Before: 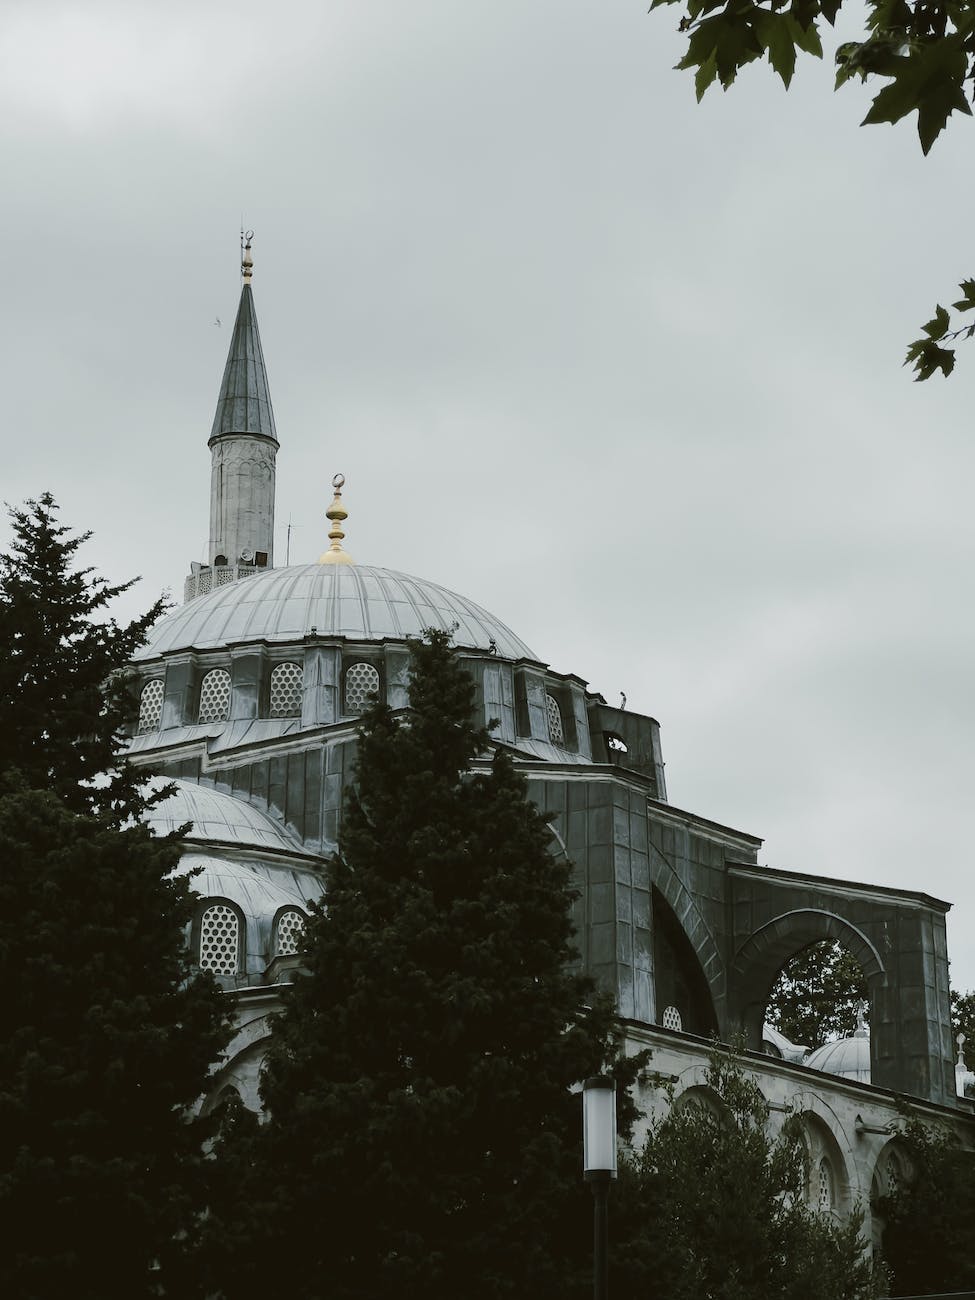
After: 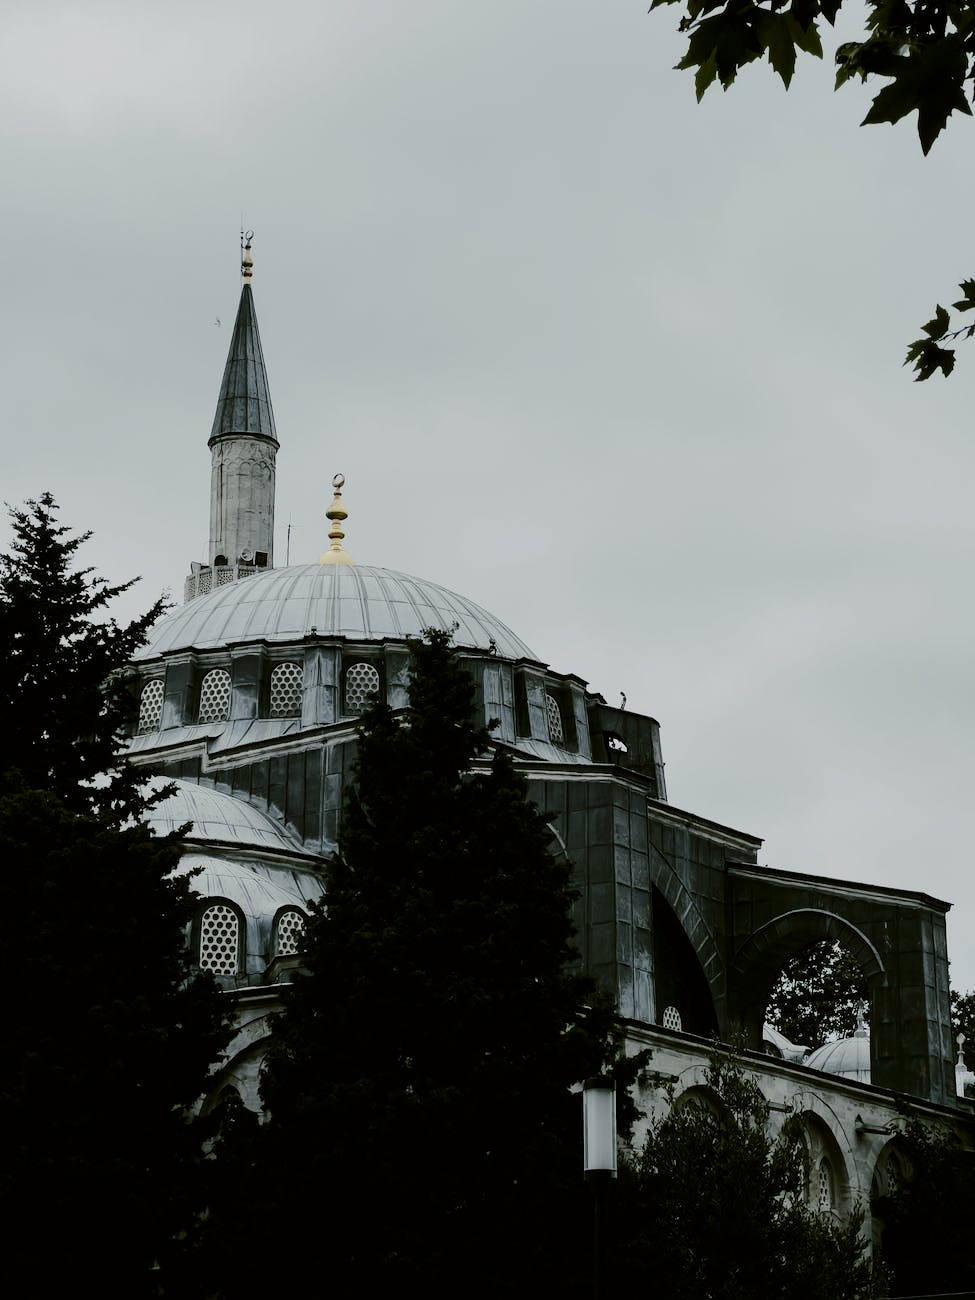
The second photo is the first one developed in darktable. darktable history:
filmic rgb: black relative exposure -7.65 EV, white relative exposure 4.56 EV, threshold 5.97 EV, hardness 3.61, color science v6 (2022), iterations of high-quality reconstruction 0, enable highlight reconstruction true
contrast brightness saturation: contrast 0.205, brightness -0.112, saturation 0.103
